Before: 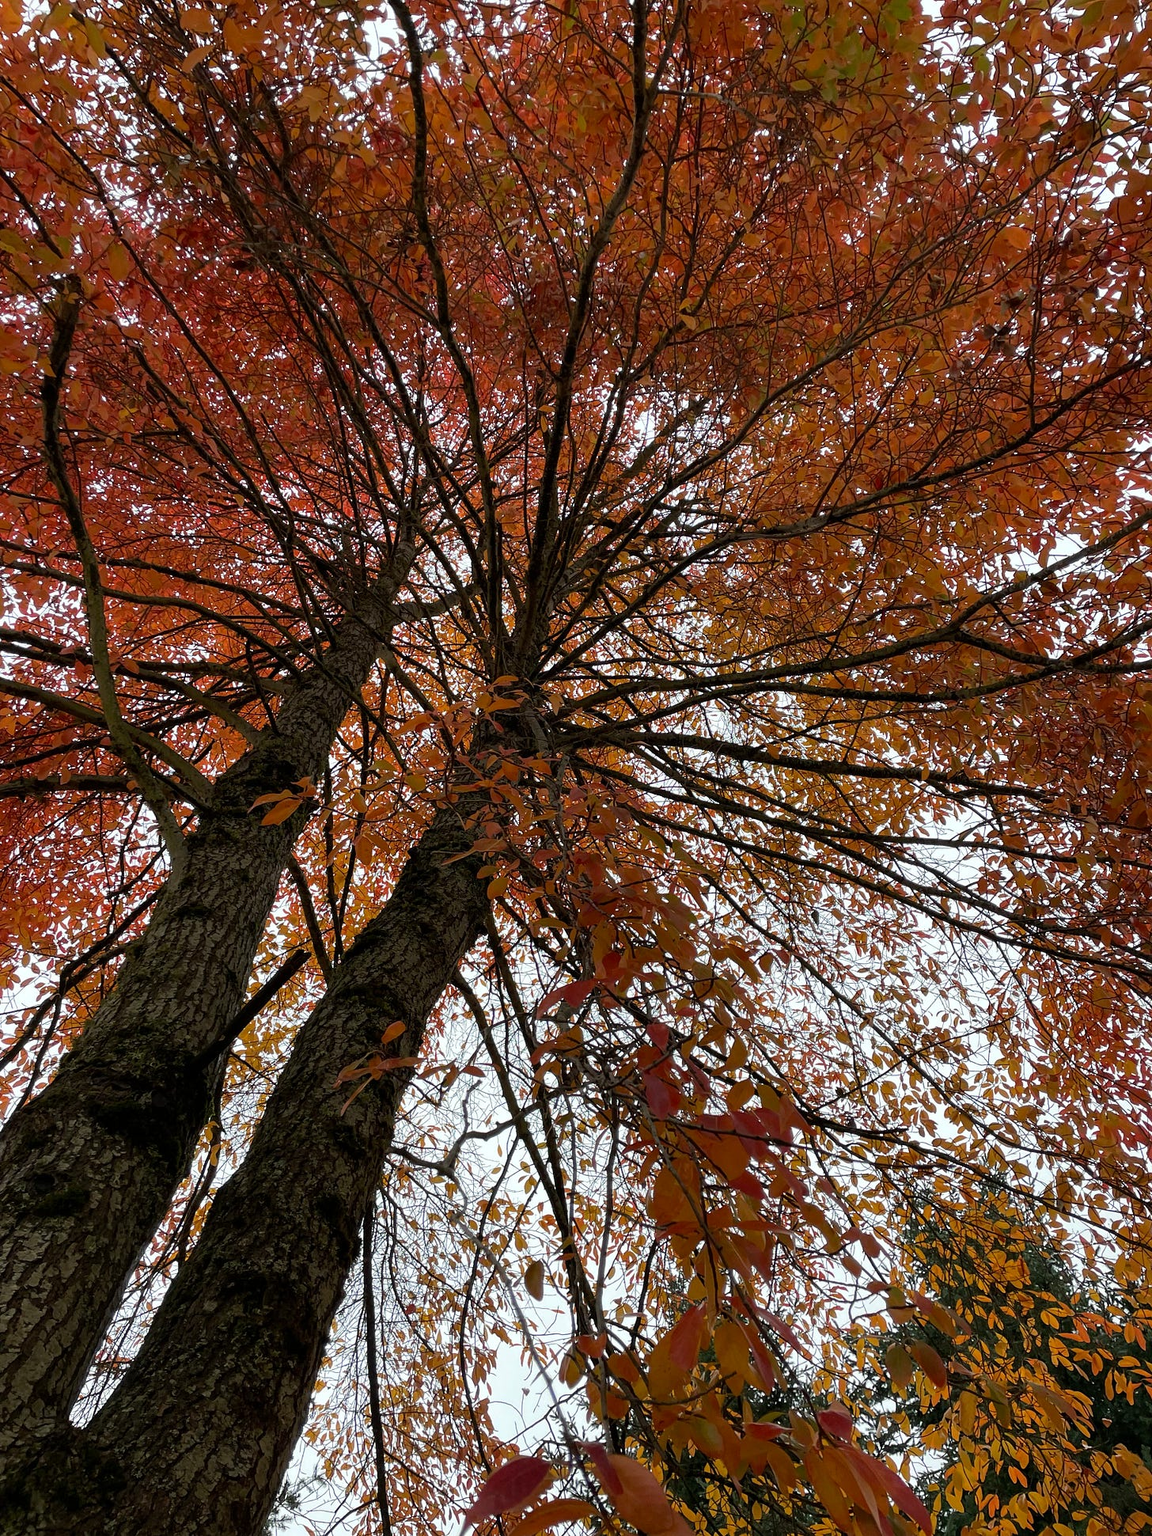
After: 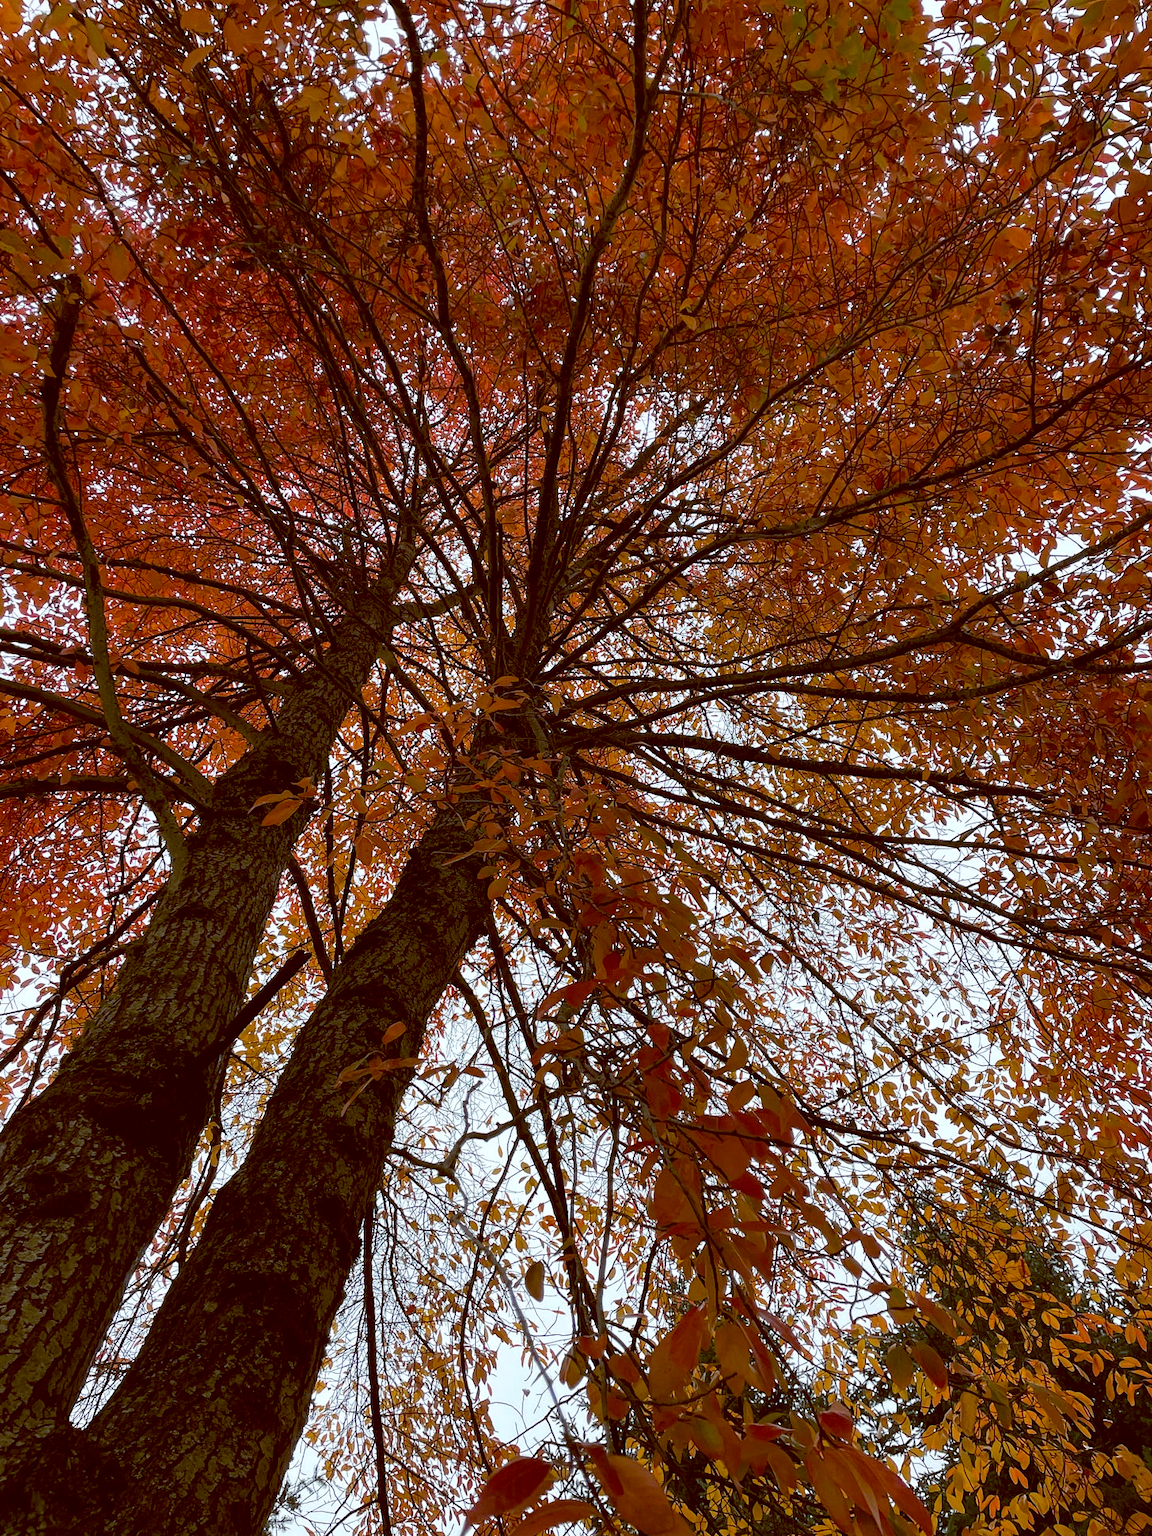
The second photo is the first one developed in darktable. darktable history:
color balance: lift [1, 1.015, 1.004, 0.985], gamma [1, 0.958, 0.971, 1.042], gain [1, 0.956, 0.977, 1.044]
